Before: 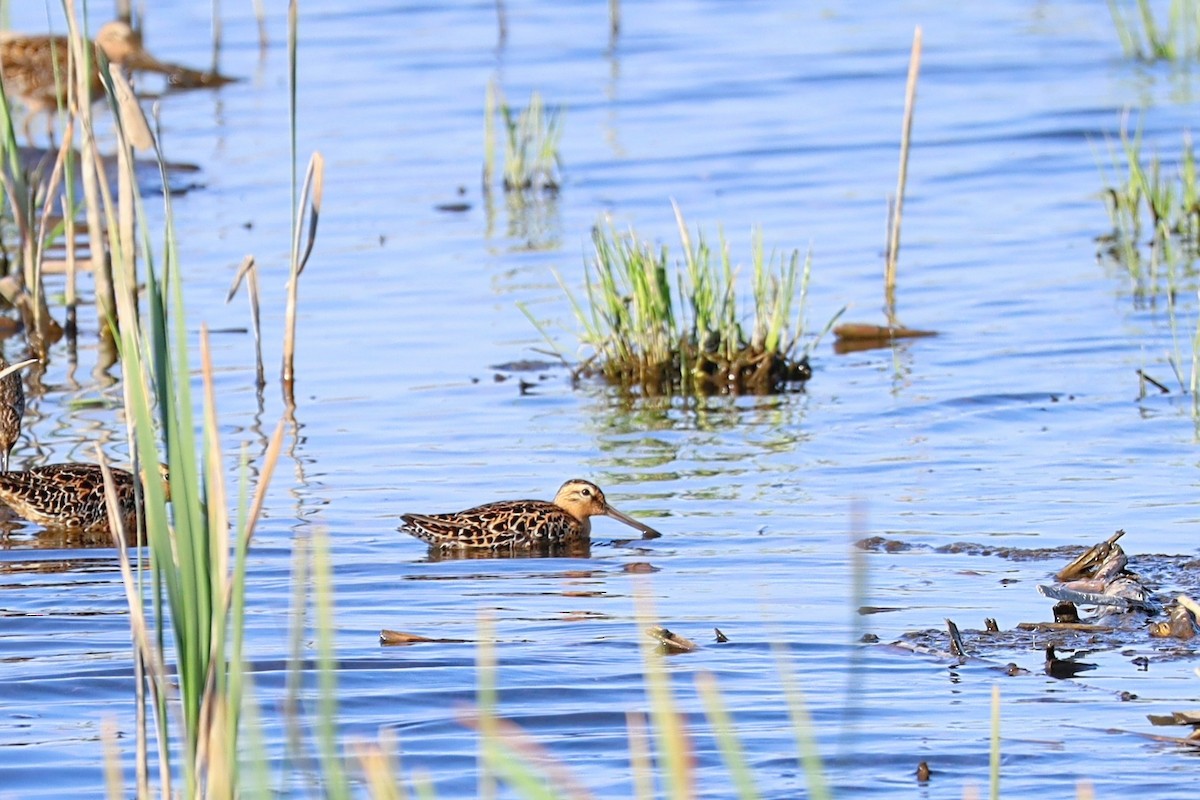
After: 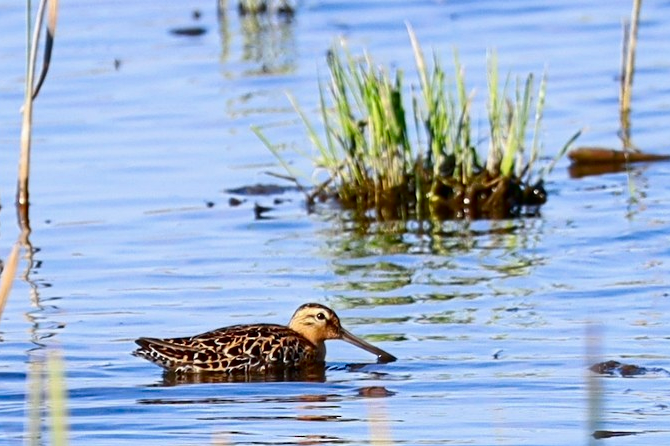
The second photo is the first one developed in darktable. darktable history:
crop and rotate: left 22.13%, top 22.054%, right 22.026%, bottom 22.102%
contrast brightness saturation: contrast 0.13, brightness -0.24, saturation 0.14
